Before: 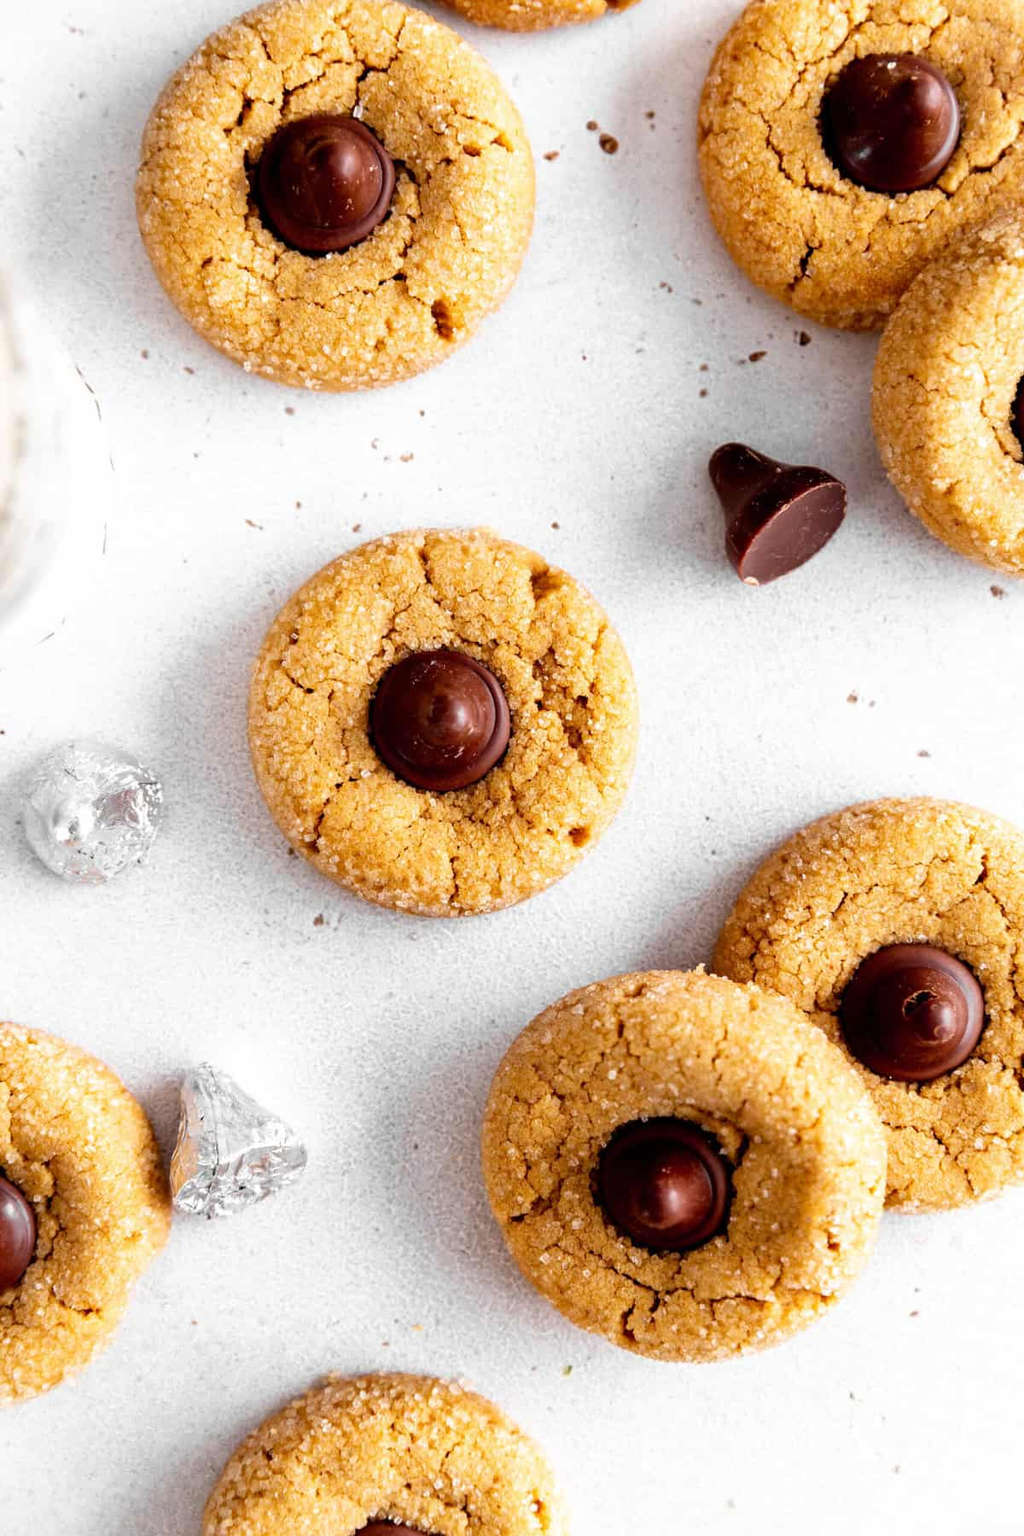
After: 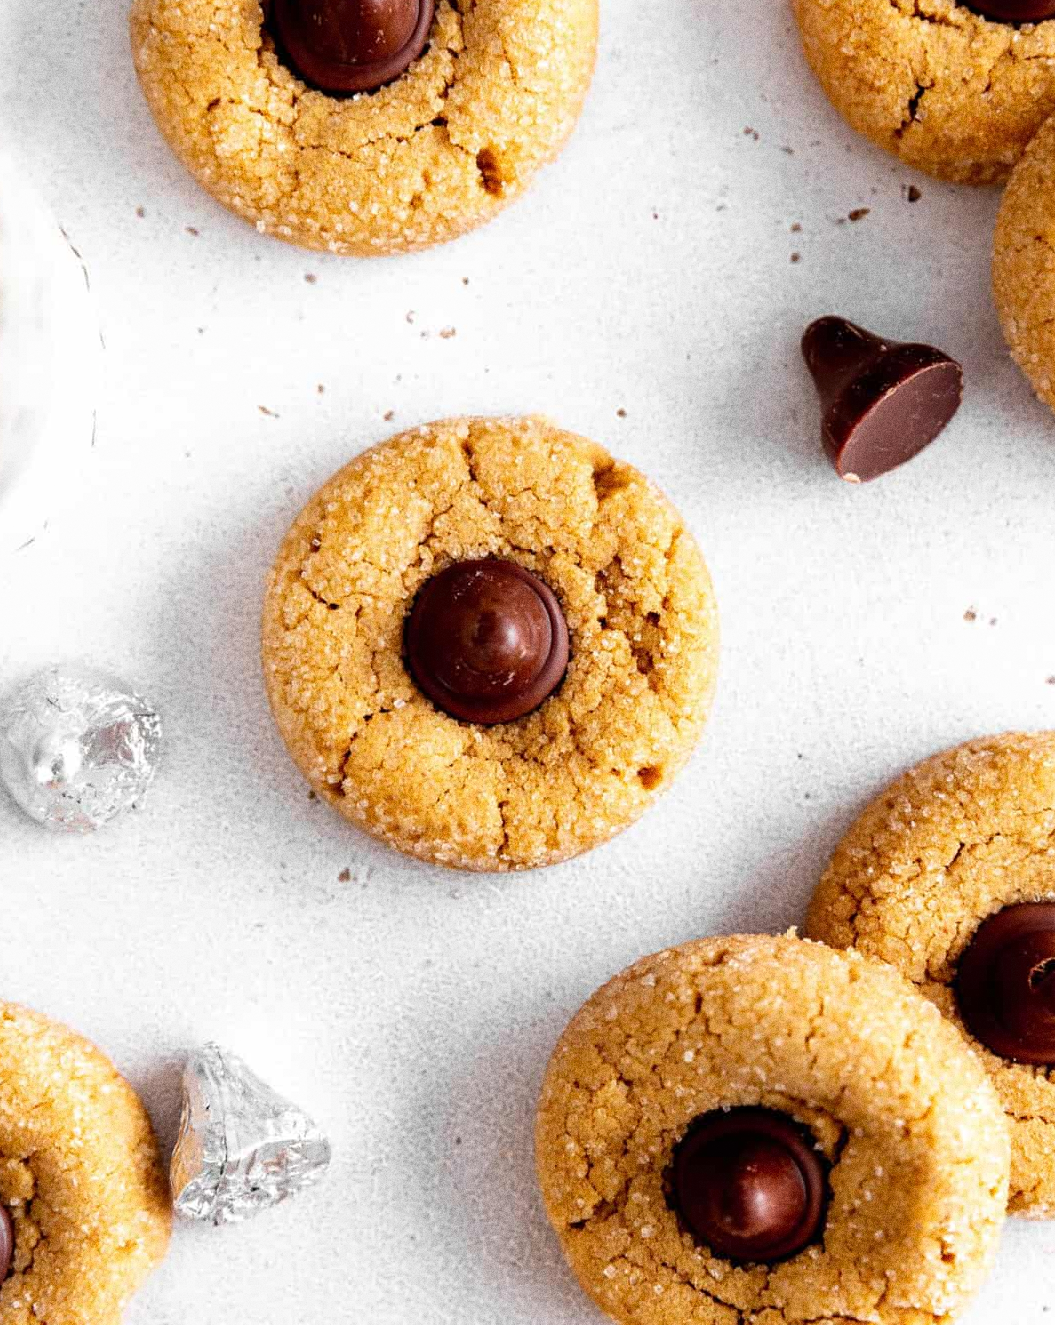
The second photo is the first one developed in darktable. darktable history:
crop and rotate: left 2.425%, top 11.305%, right 9.6%, bottom 15.08%
grain: coarseness 0.09 ISO, strength 40%
